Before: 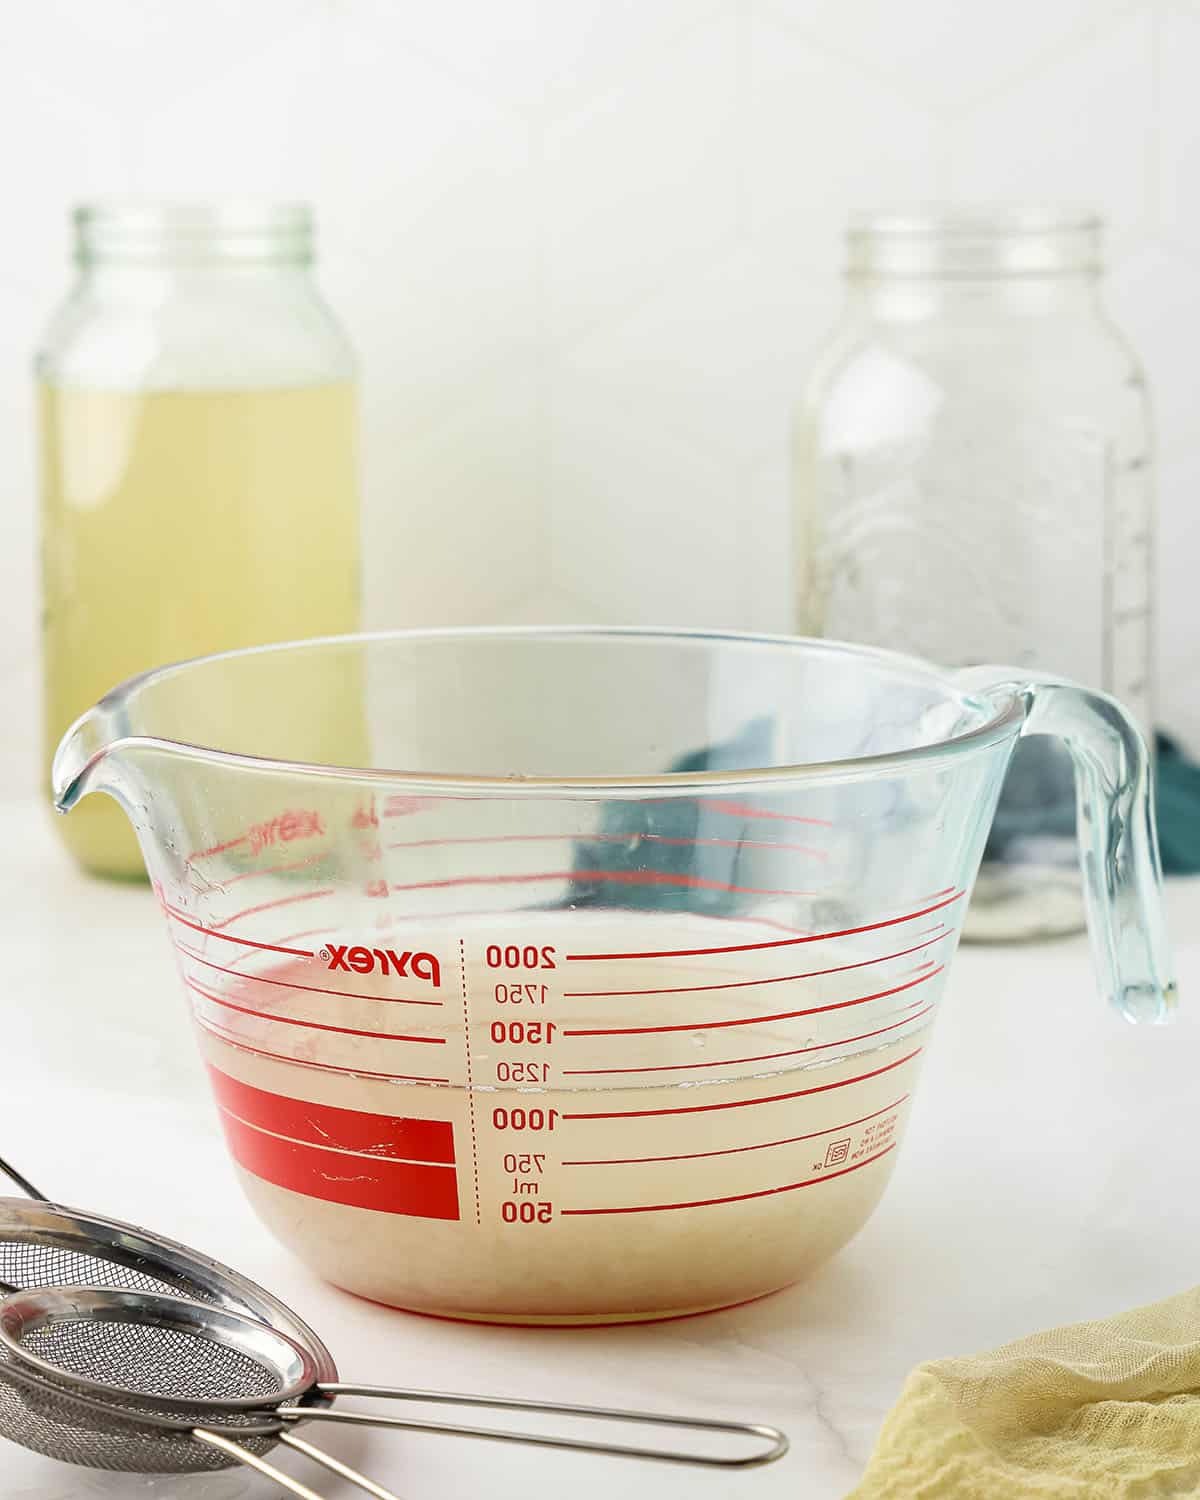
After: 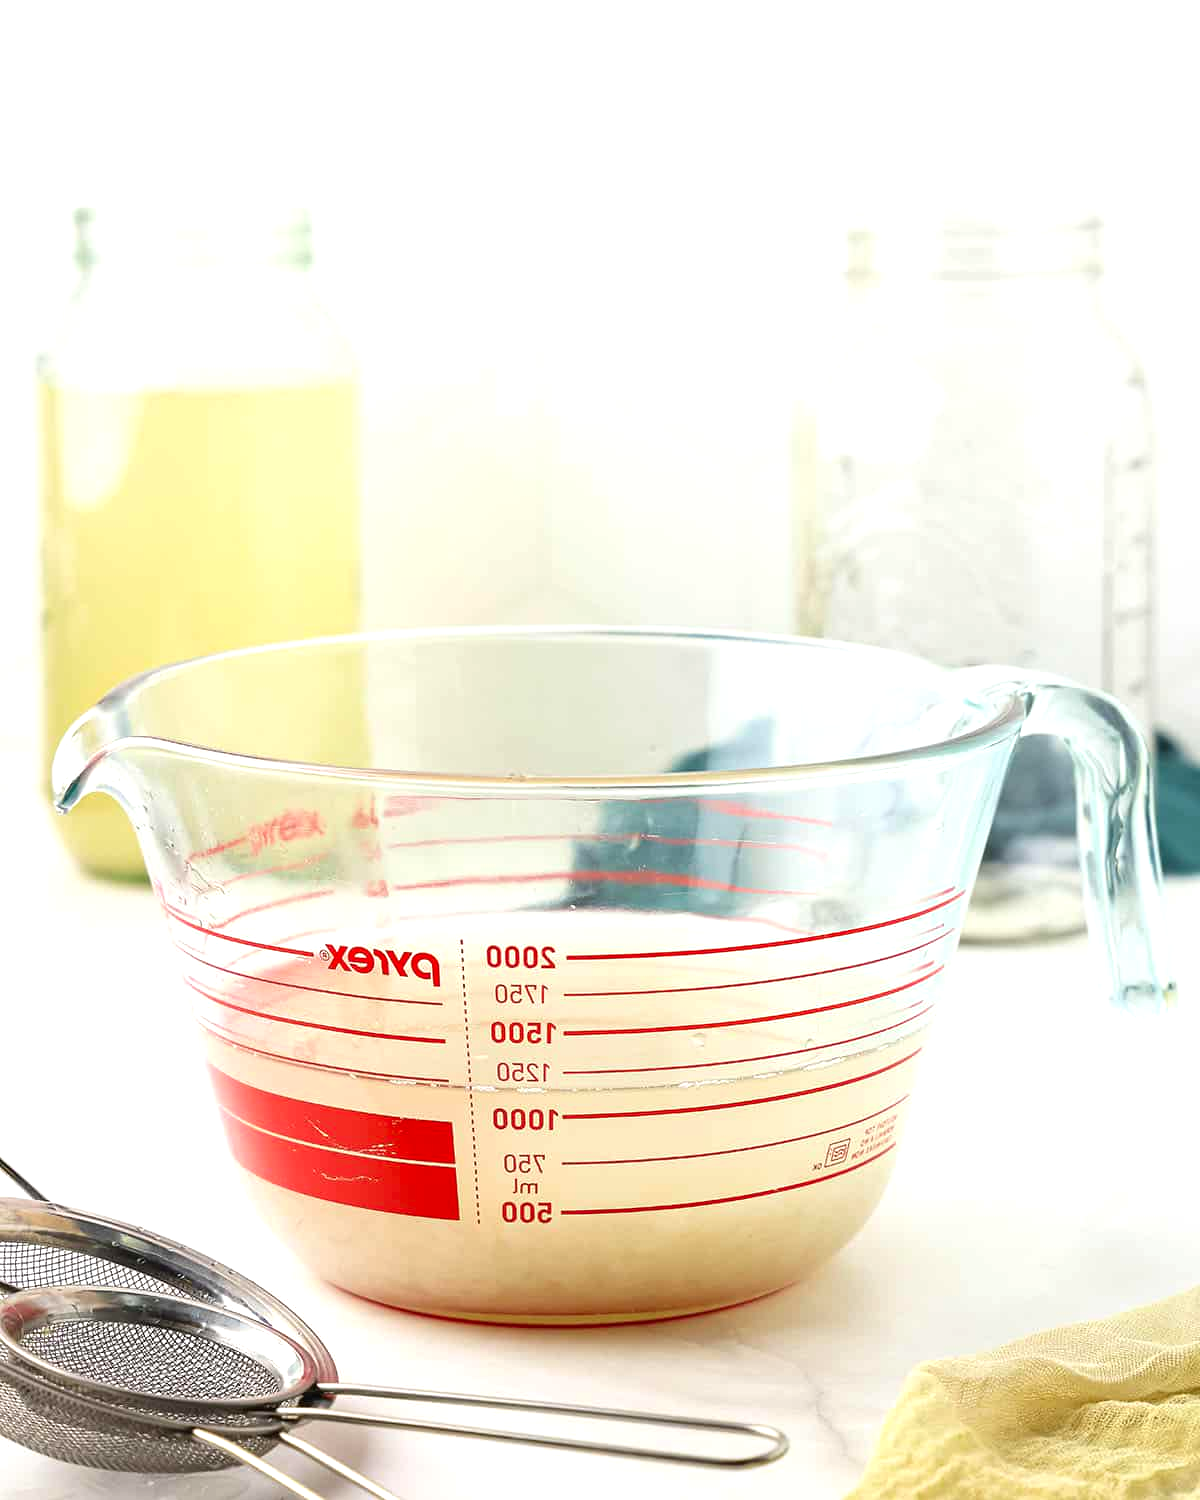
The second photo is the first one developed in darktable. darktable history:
exposure: black level correction 0, exposure 0.5 EV, compensate highlight preservation false
contrast brightness saturation: contrast 0.038, saturation 0.072
